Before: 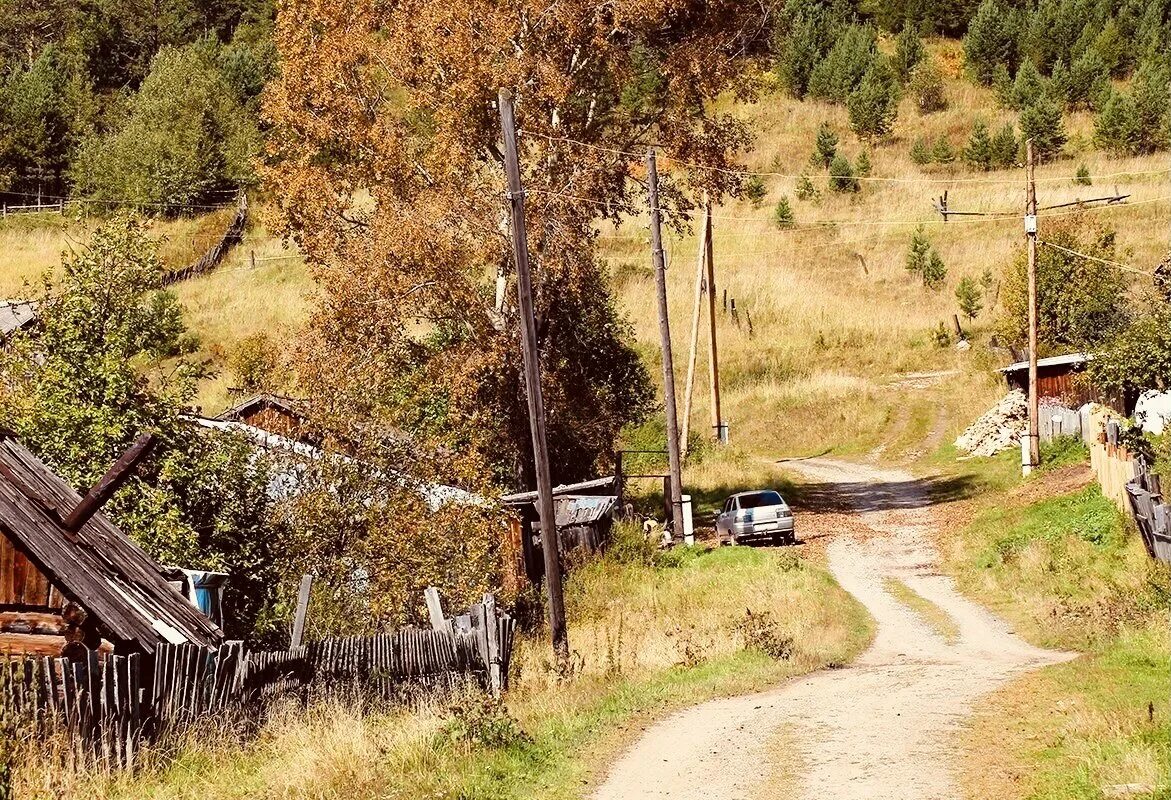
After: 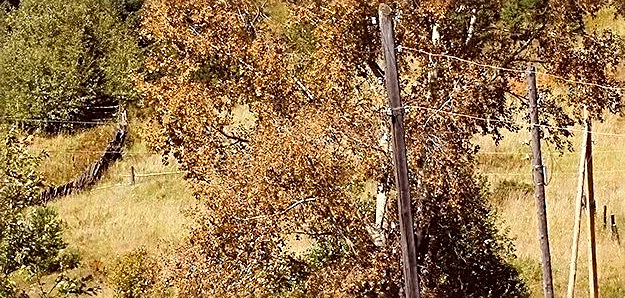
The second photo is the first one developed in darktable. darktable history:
sharpen: on, module defaults
crop: left 10.303%, top 10.585%, right 36.244%, bottom 52.097%
